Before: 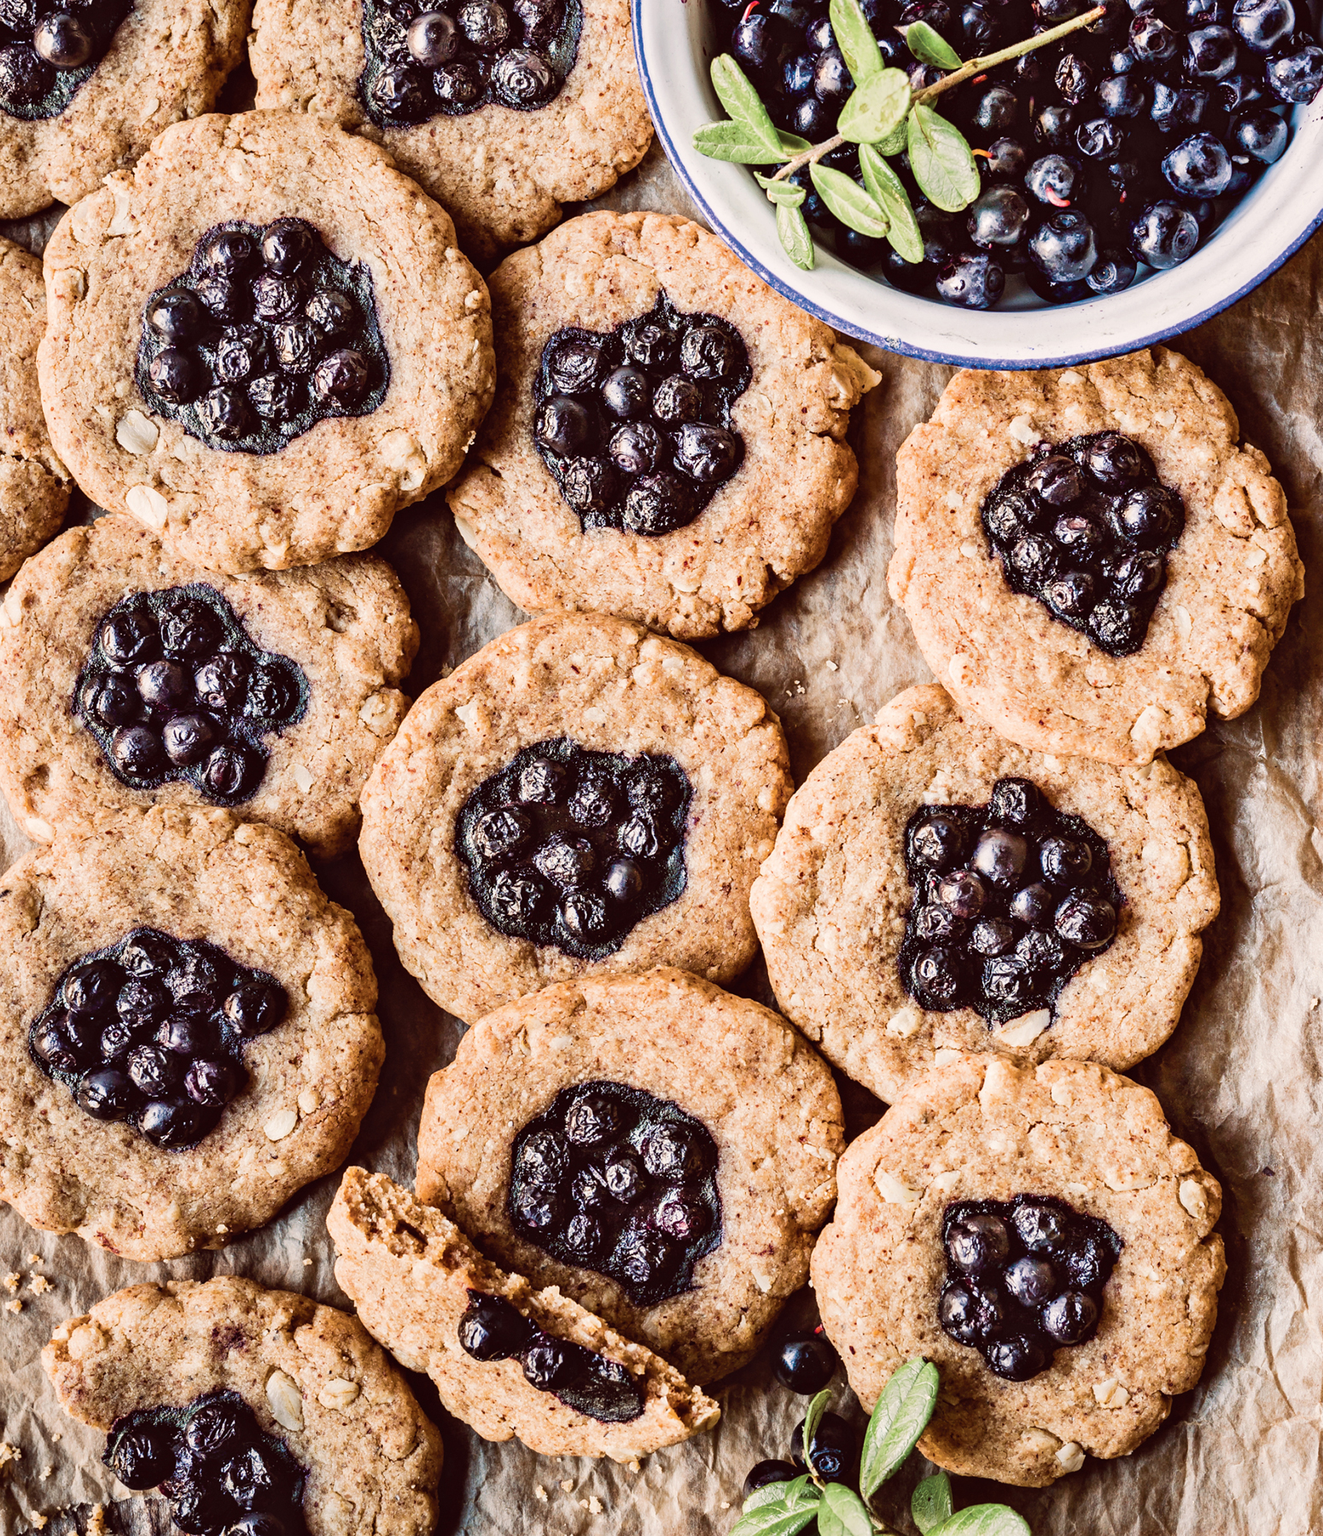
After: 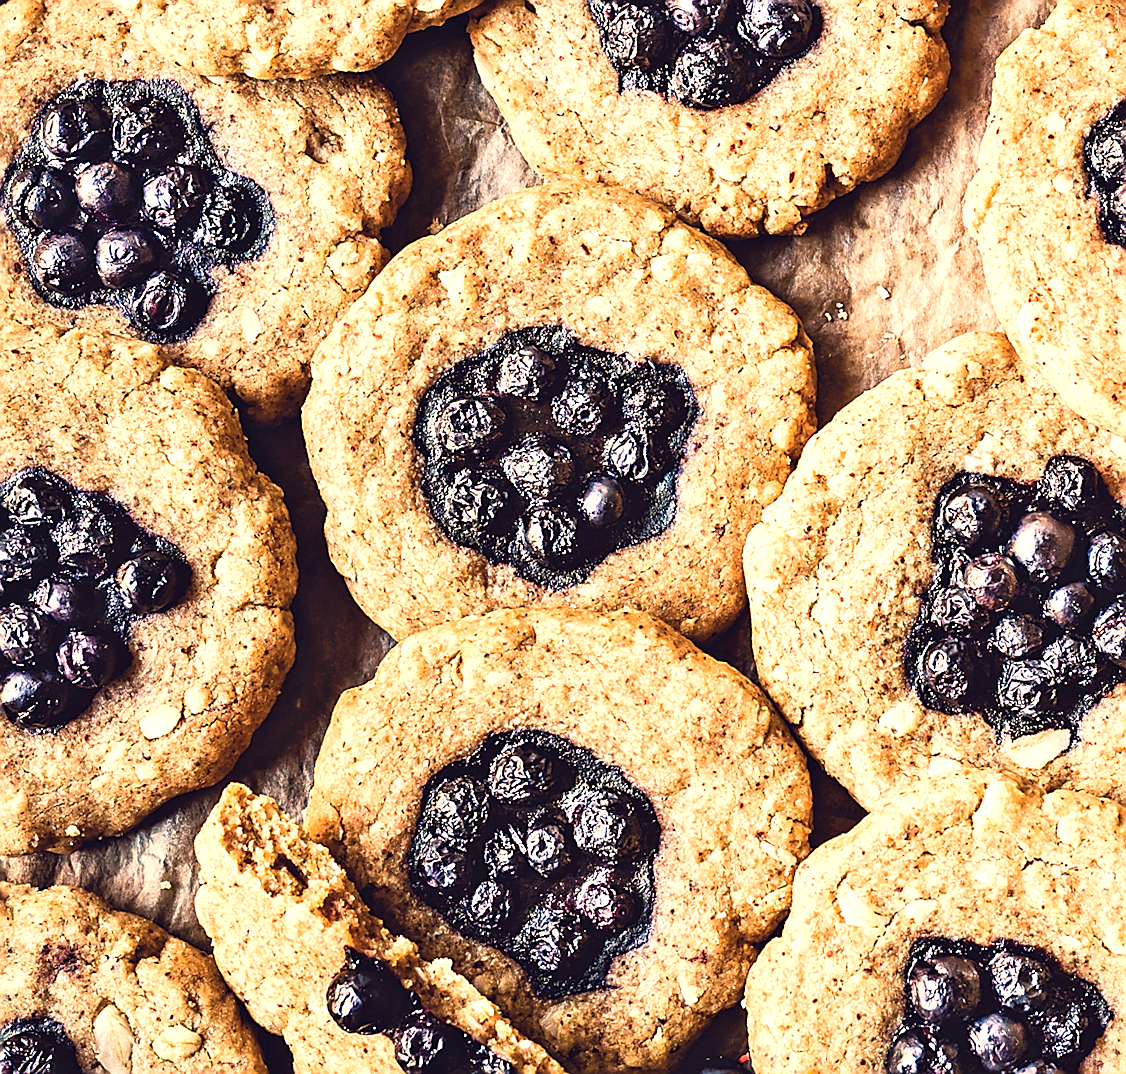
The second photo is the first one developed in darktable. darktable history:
crop: left 13.312%, top 31.28%, right 24.627%, bottom 15.582%
exposure: black level correction 0, exposure 0.7 EV, compensate exposure bias true, compensate highlight preservation false
color correction: highlights a* 10.32, highlights b* 14.66, shadows a* -9.59, shadows b* -15.02
sharpen: radius 1.4, amount 1.25, threshold 0.7
rotate and perspective: rotation 9.12°, automatic cropping off
tone equalizer: on, module defaults
